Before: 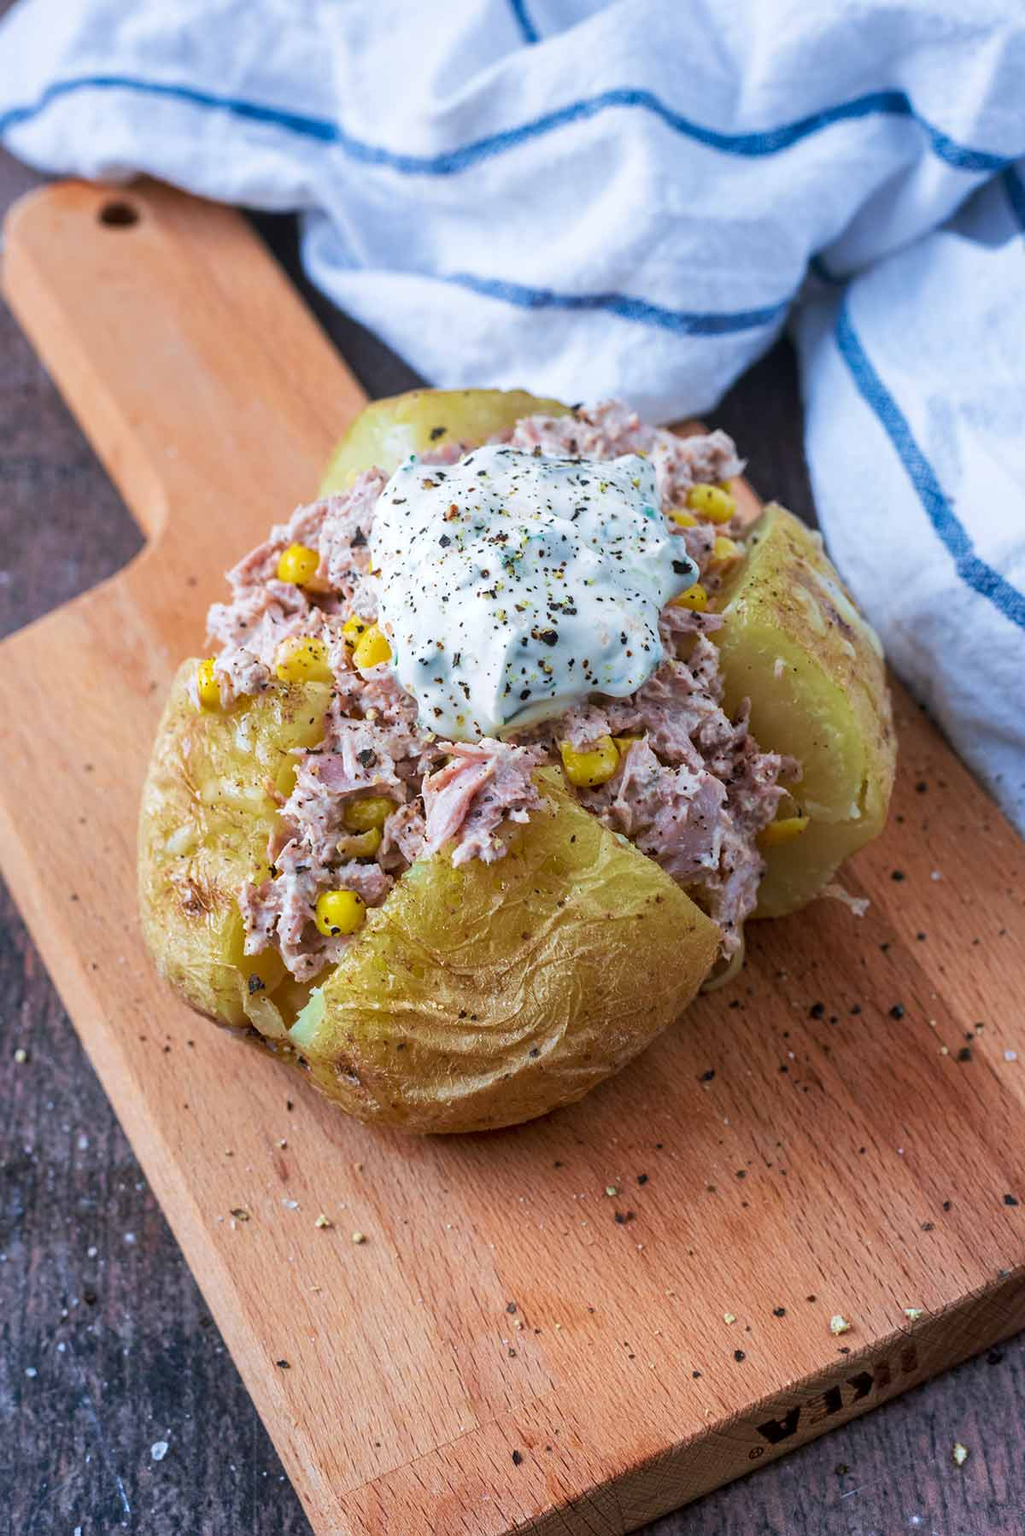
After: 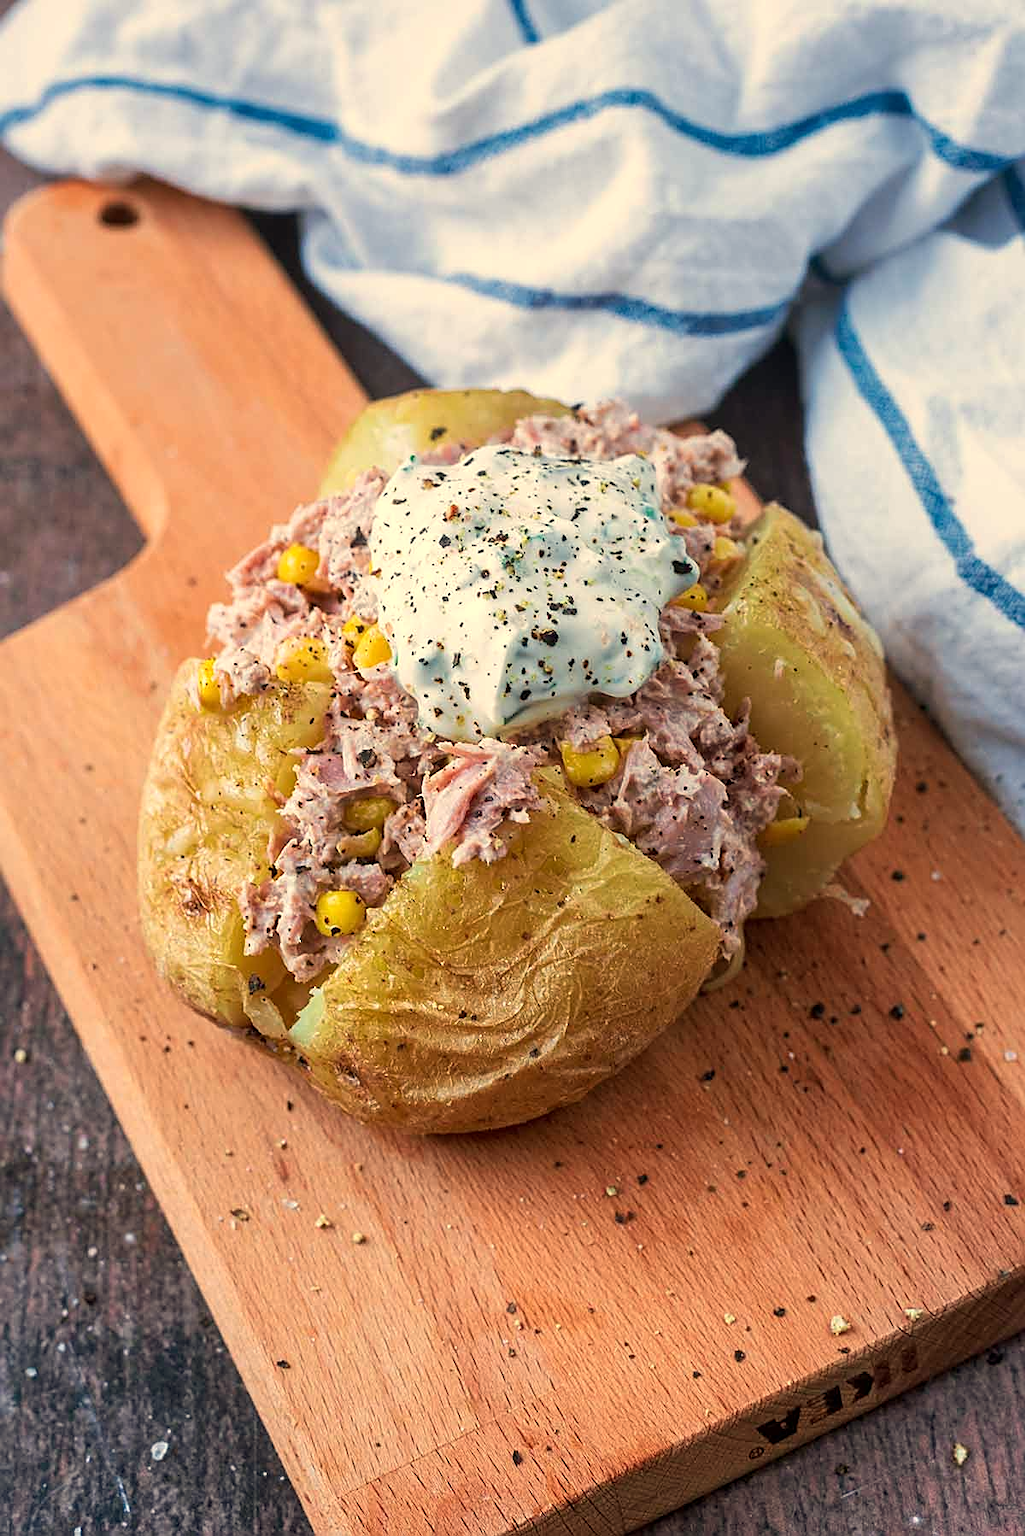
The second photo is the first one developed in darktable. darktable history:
sharpen: on, module defaults
white balance: red 1.123, blue 0.83
